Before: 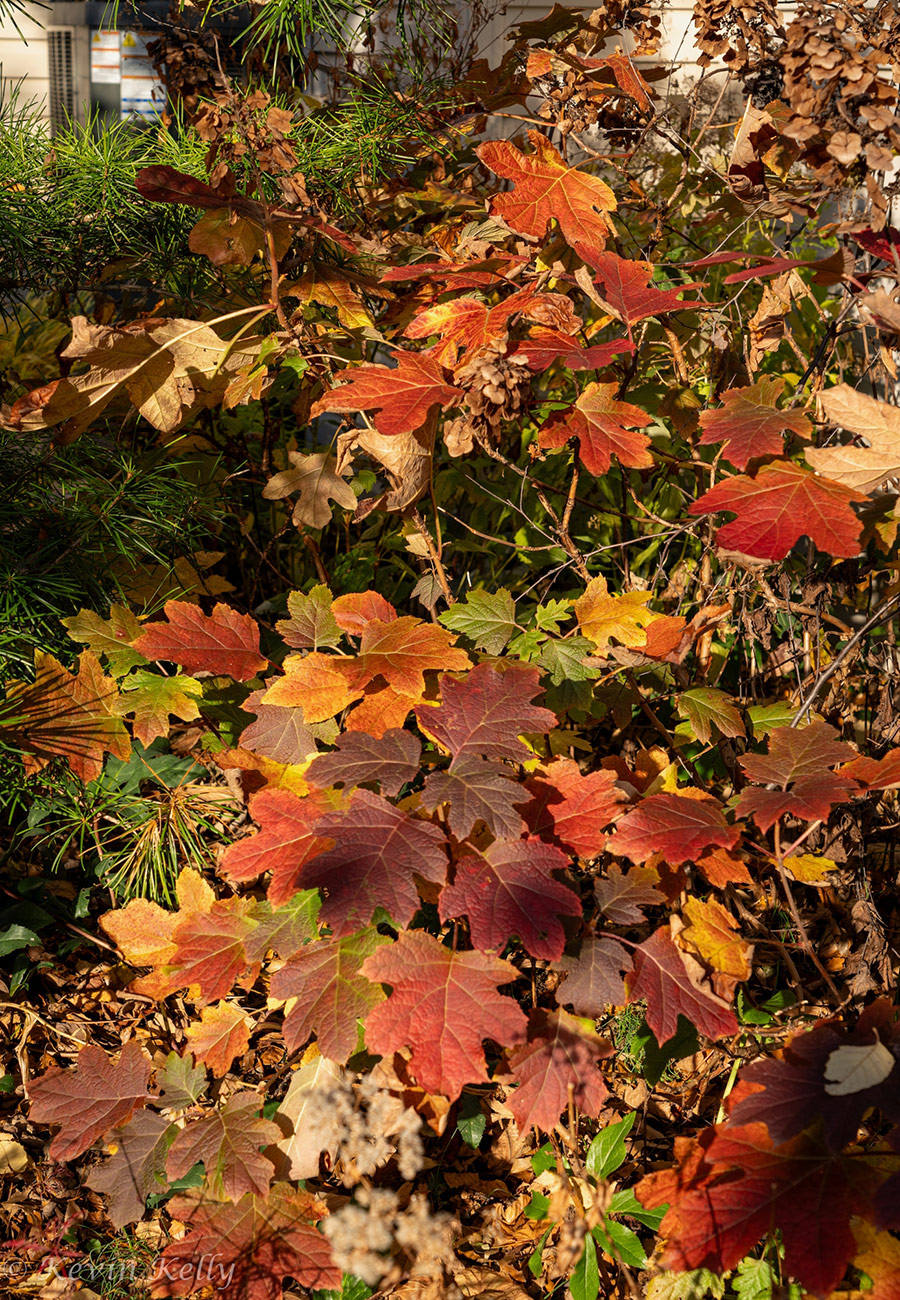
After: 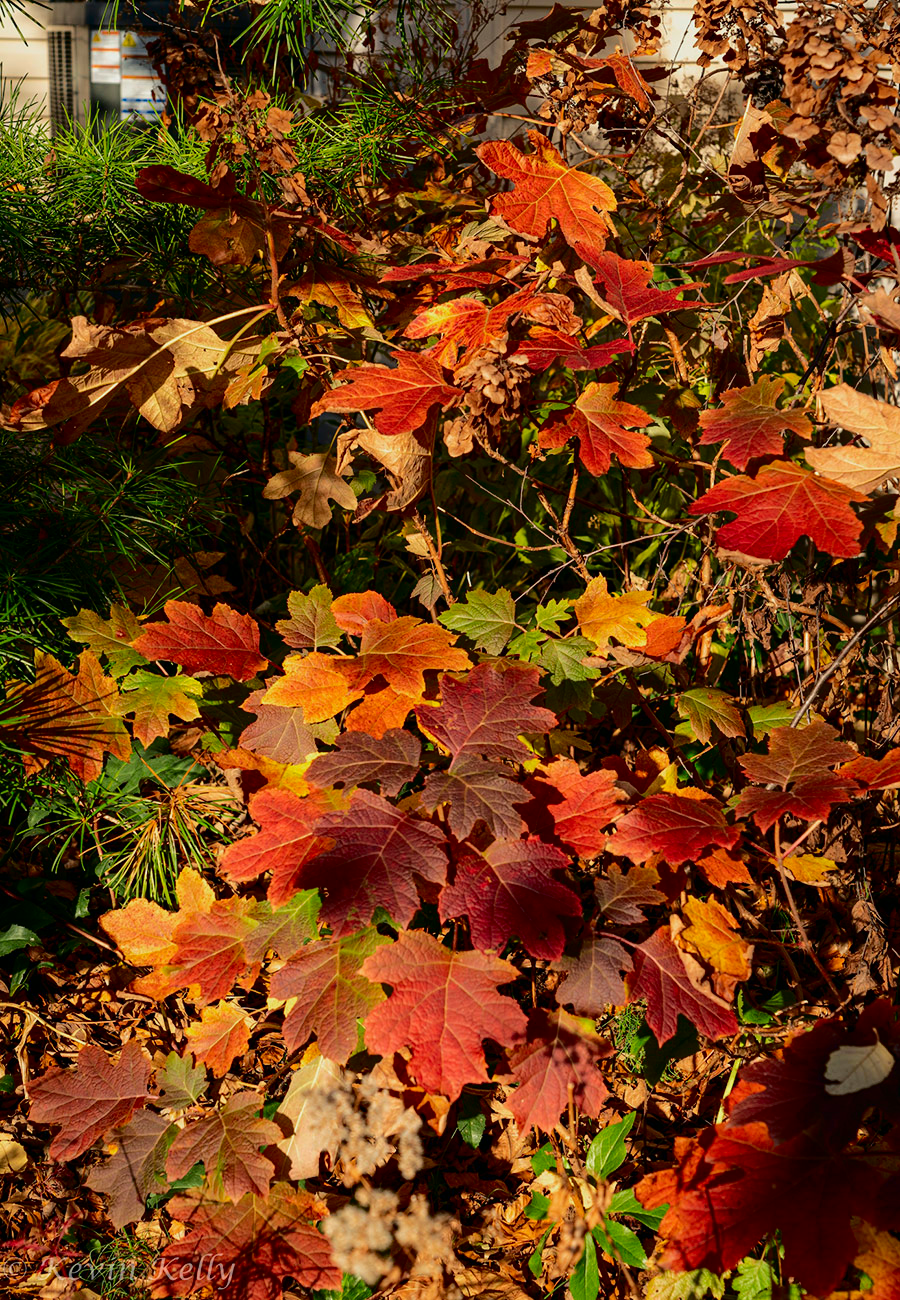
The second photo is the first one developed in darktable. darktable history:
tone curve: curves: ch0 [(0, 0) (0.181, 0.087) (0.498, 0.485) (0.78, 0.742) (0.993, 0.954)]; ch1 [(0, 0) (0.311, 0.149) (0.395, 0.349) (0.488, 0.477) (0.612, 0.641) (1, 1)]; ch2 [(0, 0) (0.5, 0.5) (0.638, 0.667) (1, 1)], color space Lab, independent channels, preserve colors none
